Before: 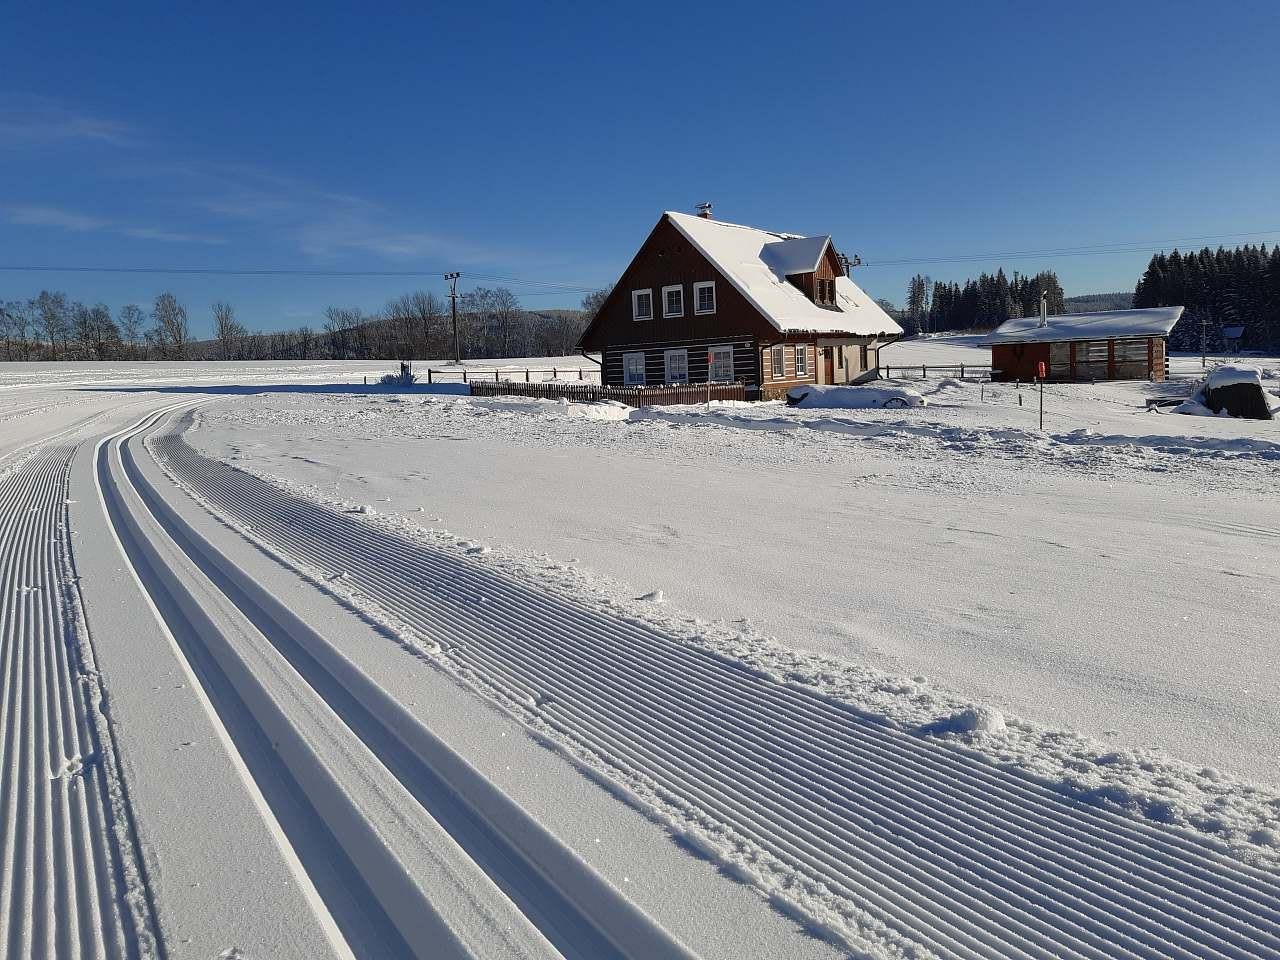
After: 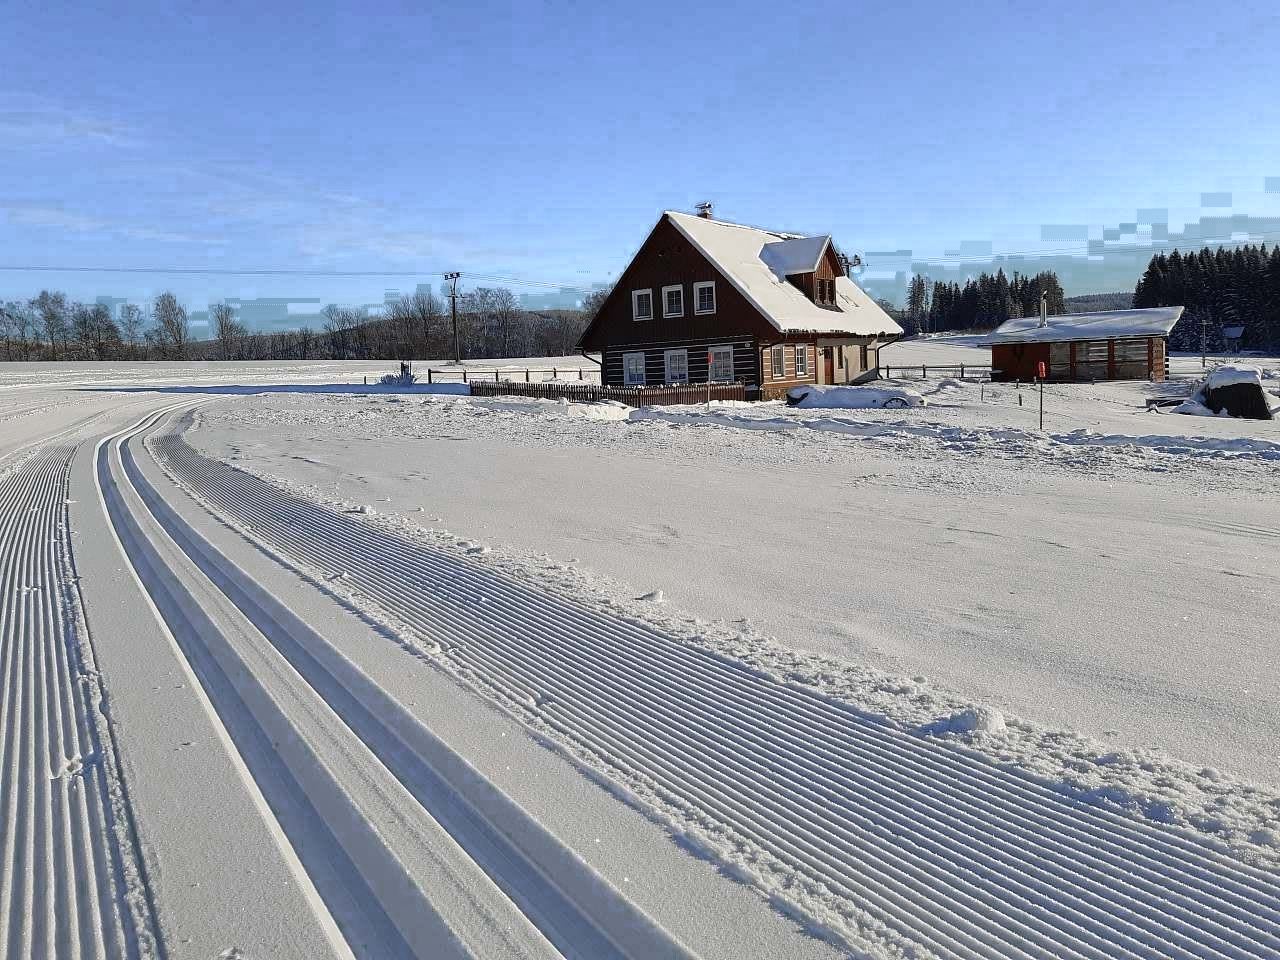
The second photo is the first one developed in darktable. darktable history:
shadows and highlights: shadows 37.27, highlights -28.18, soften with gaussian
color zones: curves: ch0 [(0.203, 0.433) (0.607, 0.517) (0.697, 0.696) (0.705, 0.897)]
